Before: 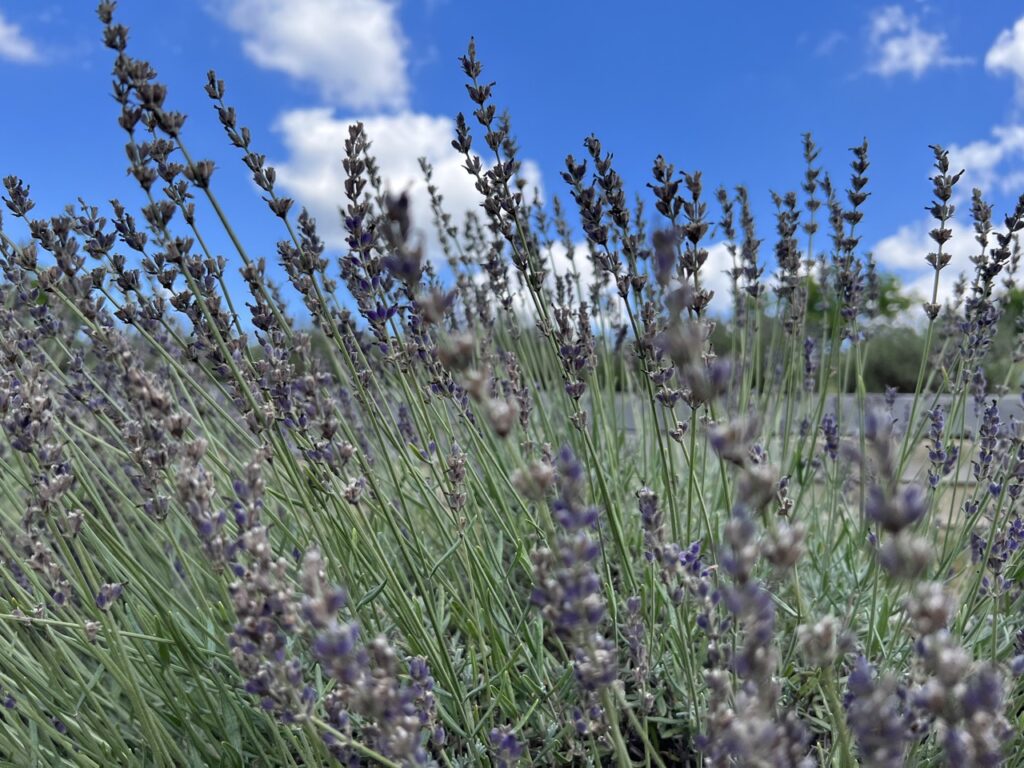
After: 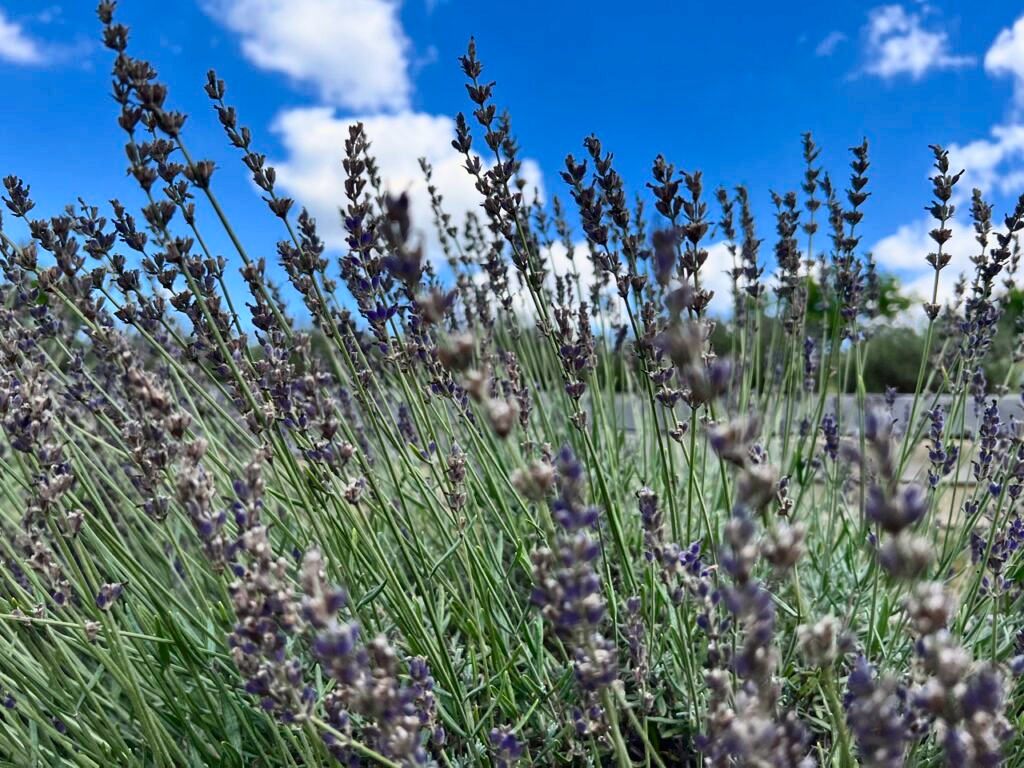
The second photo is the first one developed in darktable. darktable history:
white balance: red 1.009, blue 0.985
contrast brightness saturation: contrast 0.4, brightness 0.1, saturation 0.21
tone equalizer: -8 EV 0.25 EV, -7 EV 0.417 EV, -6 EV 0.417 EV, -5 EV 0.25 EV, -3 EV -0.25 EV, -2 EV -0.417 EV, -1 EV -0.417 EV, +0 EV -0.25 EV, edges refinement/feathering 500, mask exposure compensation -1.57 EV, preserve details guided filter
